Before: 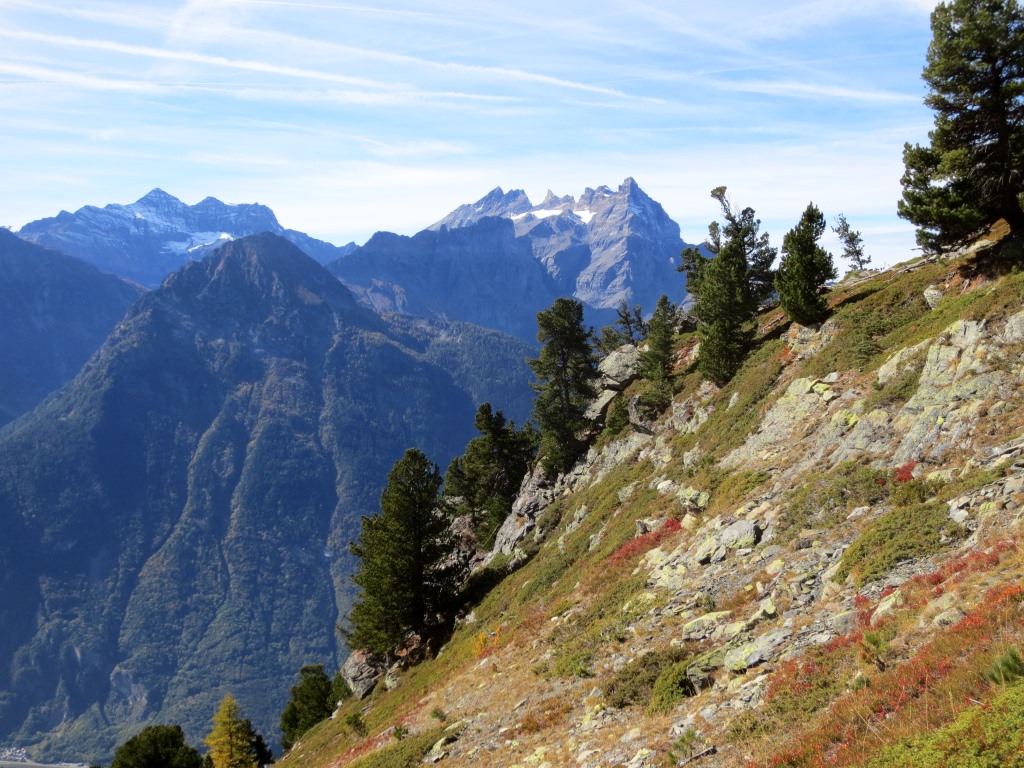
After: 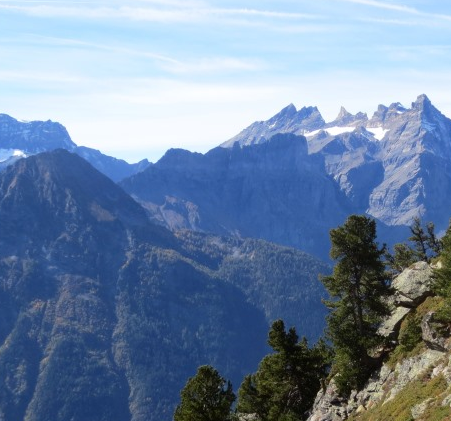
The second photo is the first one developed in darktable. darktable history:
crop: left 20.248%, top 10.86%, right 35.675%, bottom 34.321%
tone equalizer: on, module defaults
